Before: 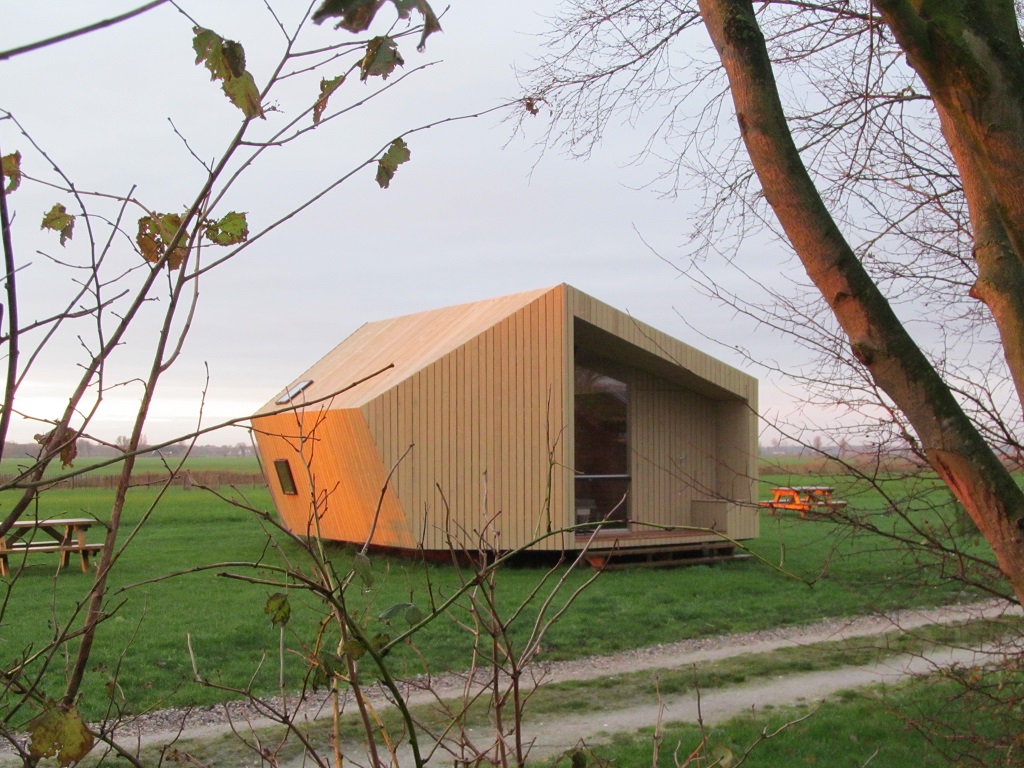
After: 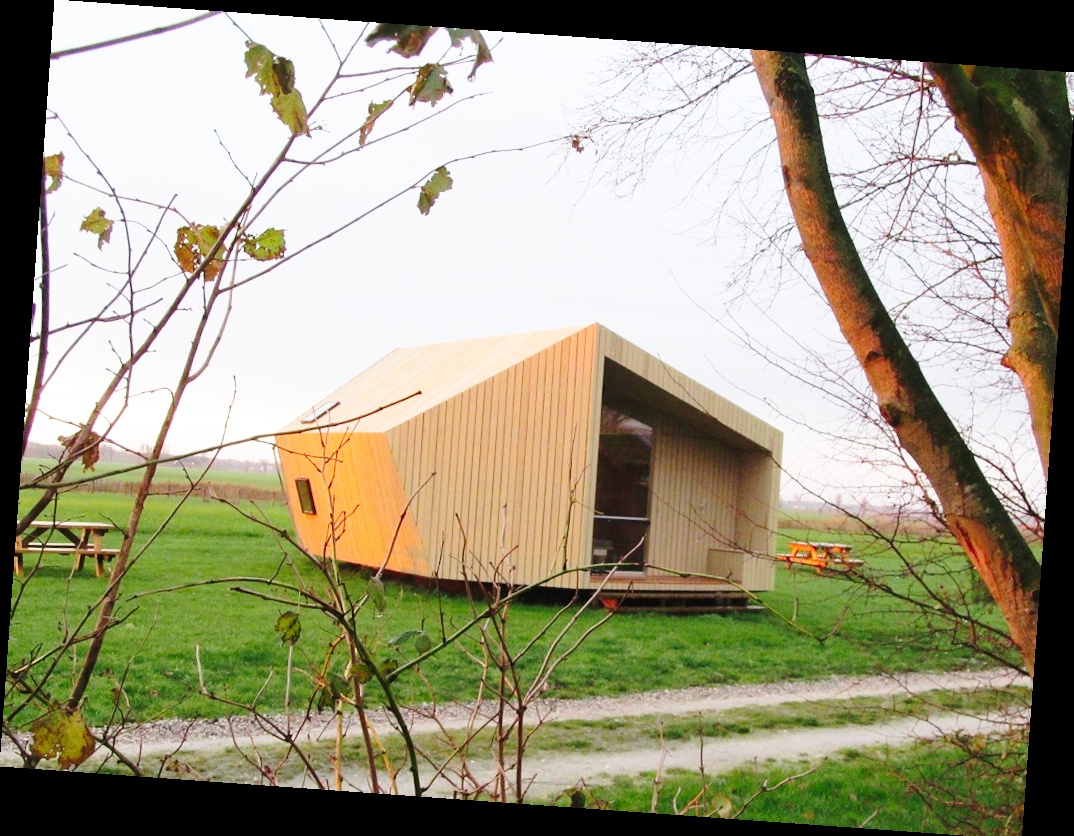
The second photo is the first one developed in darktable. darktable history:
base curve: curves: ch0 [(0, 0) (0.032, 0.037) (0.105, 0.228) (0.435, 0.76) (0.856, 0.983) (1, 1)], preserve colors none
rotate and perspective: rotation 4.1°, automatic cropping off
crop: top 0.05%, bottom 0.098%
